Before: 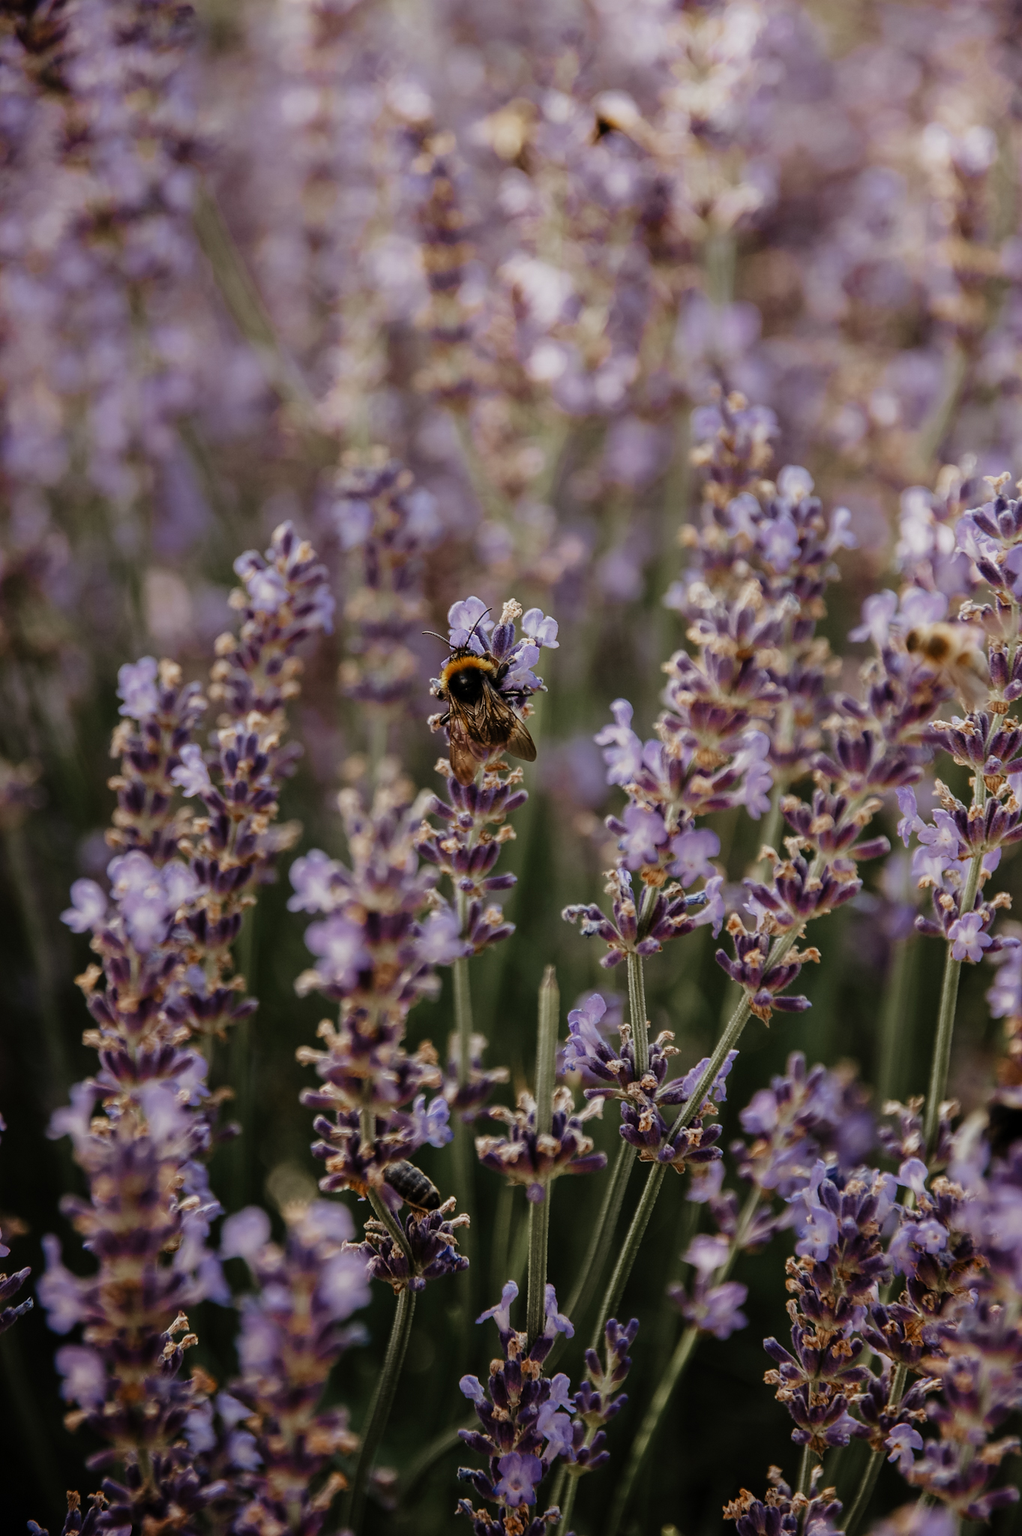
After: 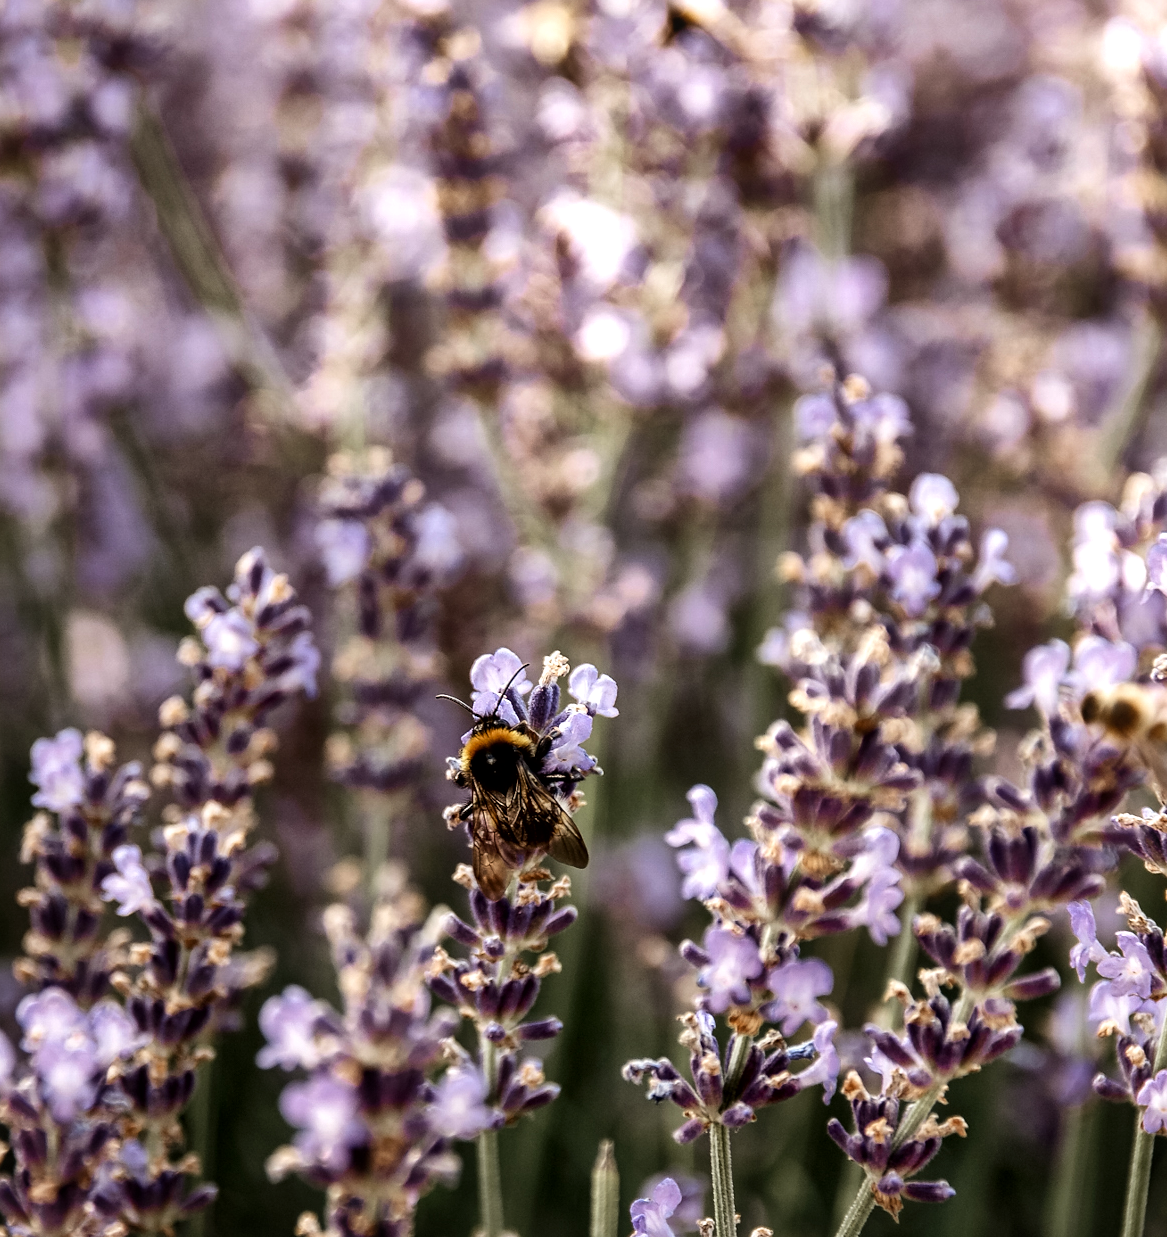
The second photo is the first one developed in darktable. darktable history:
crop and rotate: left 9.345%, top 7.22%, right 4.982%, bottom 32.331%
shadows and highlights: shadows 43.06, highlights 6.94
contrast equalizer: y [[0.5, 0.5, 0.472, 0.5, 0.5, 0.5], [0.5 ×6], [0.5 ×6], [0 ×6], [0 ×6]]
local contrast: mode bilateral grid, contrast 20, coarseness 50, detail 150%, midtone range 0.2
exposure: black level correction 0.001, compensate highlight preservation false
tone equalizer: -8 EV -1.08 EV, -7 EV -1.01 EV, -6 EV -0.867 EV, -5 EV -0.578 EV, -3 EV 0.578 EV, -2 EV 0.867 EV, -1 EV 1.01 EV, +0 EV 1.08 EV, edges refinement/feathering 500, mask exposure compensation -1.57 EV, preserve details no
